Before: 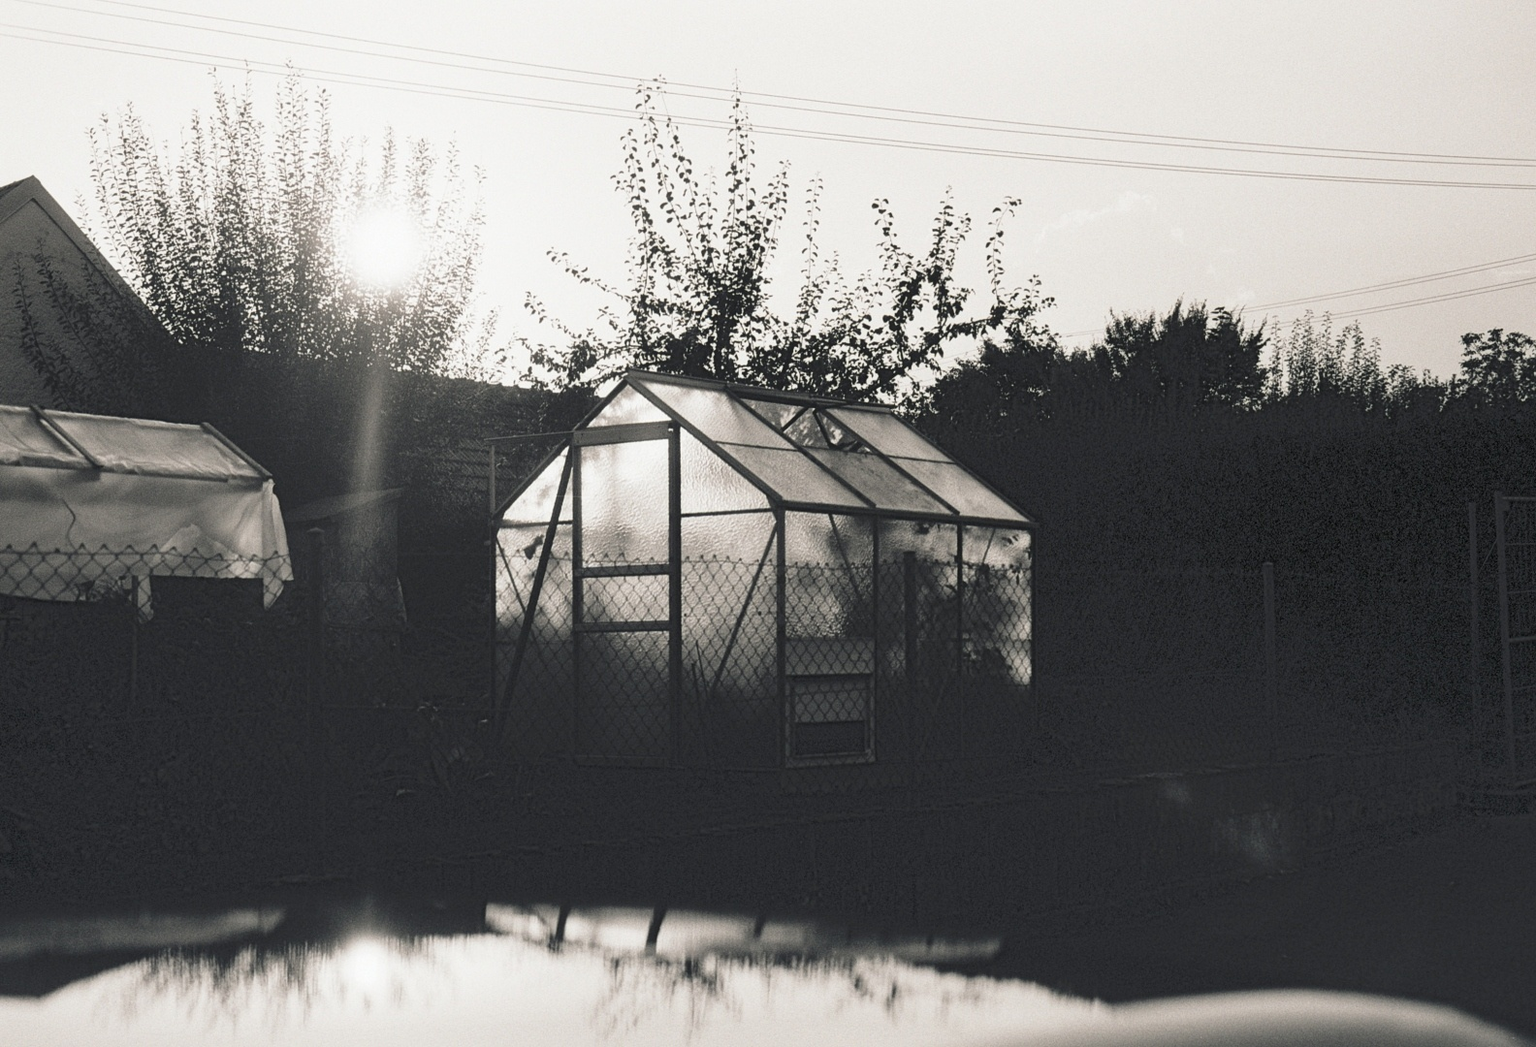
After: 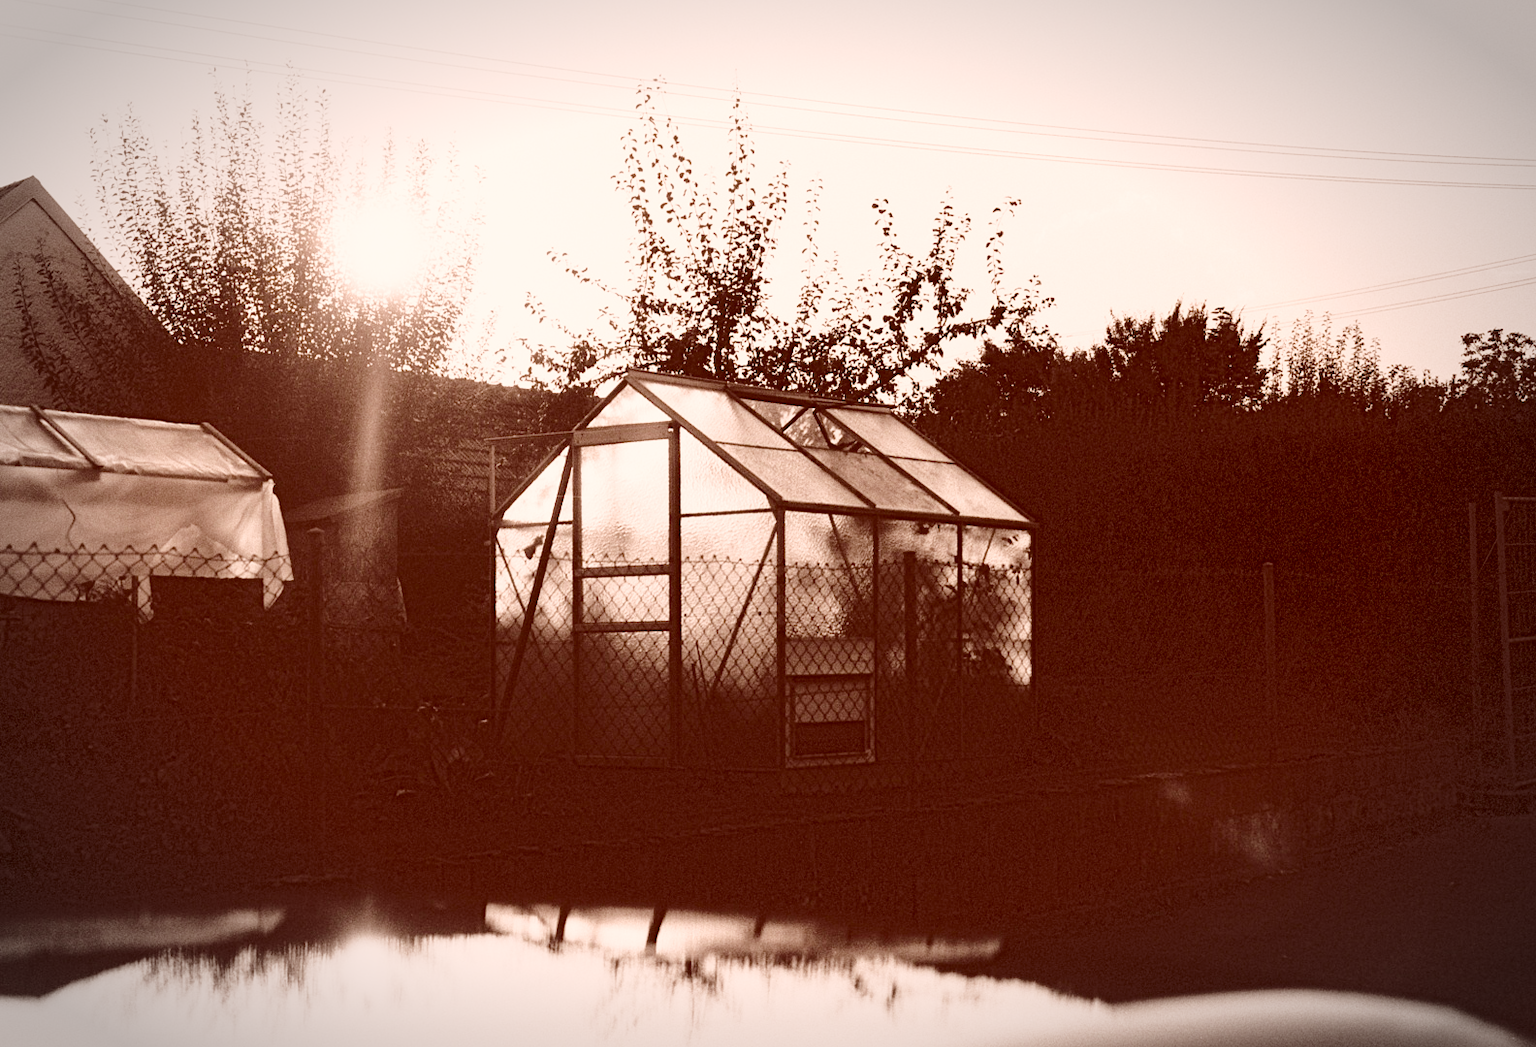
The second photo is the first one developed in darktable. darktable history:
vignetting: automatic ratio true
color correction: highlights a* 9.03, highlights b* 8.71, shadows a* 40, shadows b* 40, saturation 0.8
base curve: curves: ch0 [(0, 0) (0.028, 0.03) (0.121, 0.232) (0.46, 0.748) (0.859, 0.968) (1, 1)], preserve colors none
